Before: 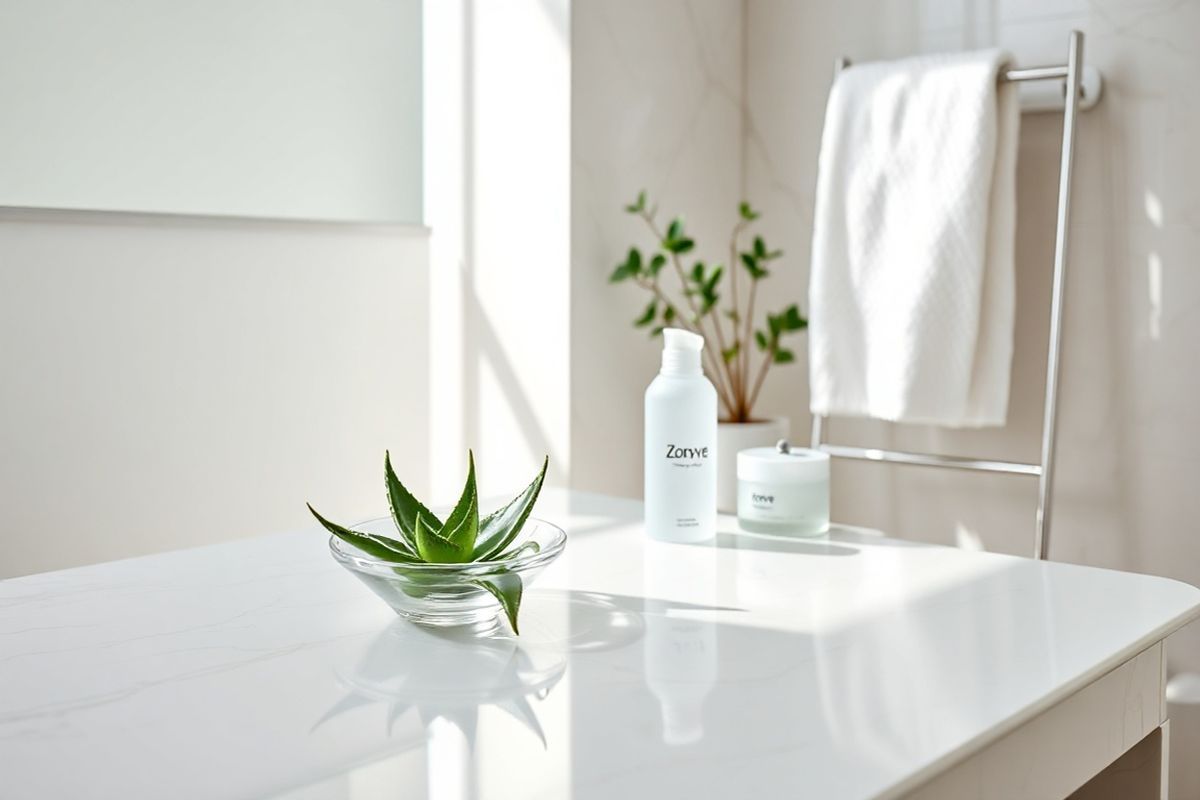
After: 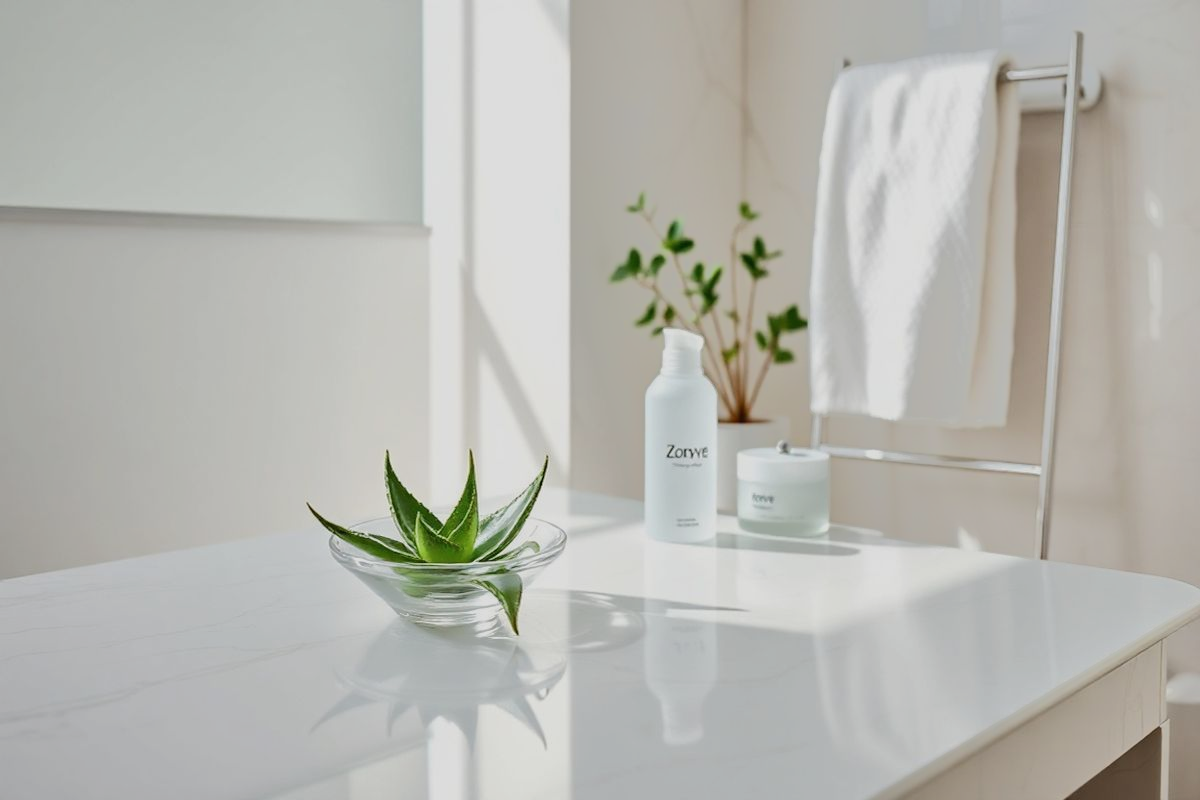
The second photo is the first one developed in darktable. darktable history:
contrast brightness saturation: saturation -0.04
tone equalizer: -7 EV -0.63 EV, -6 EV 1 EV, -5 EV -0.45 EV, -4 EV 0.43 EV, -3 EV 0.41 EV, -2 EV 0.15 EV, -1 EV -0.15 EV, +0 EV -0.39 EV, smoothing diameter 25%, edges refinement/feathering 10, preserve details guided filter
